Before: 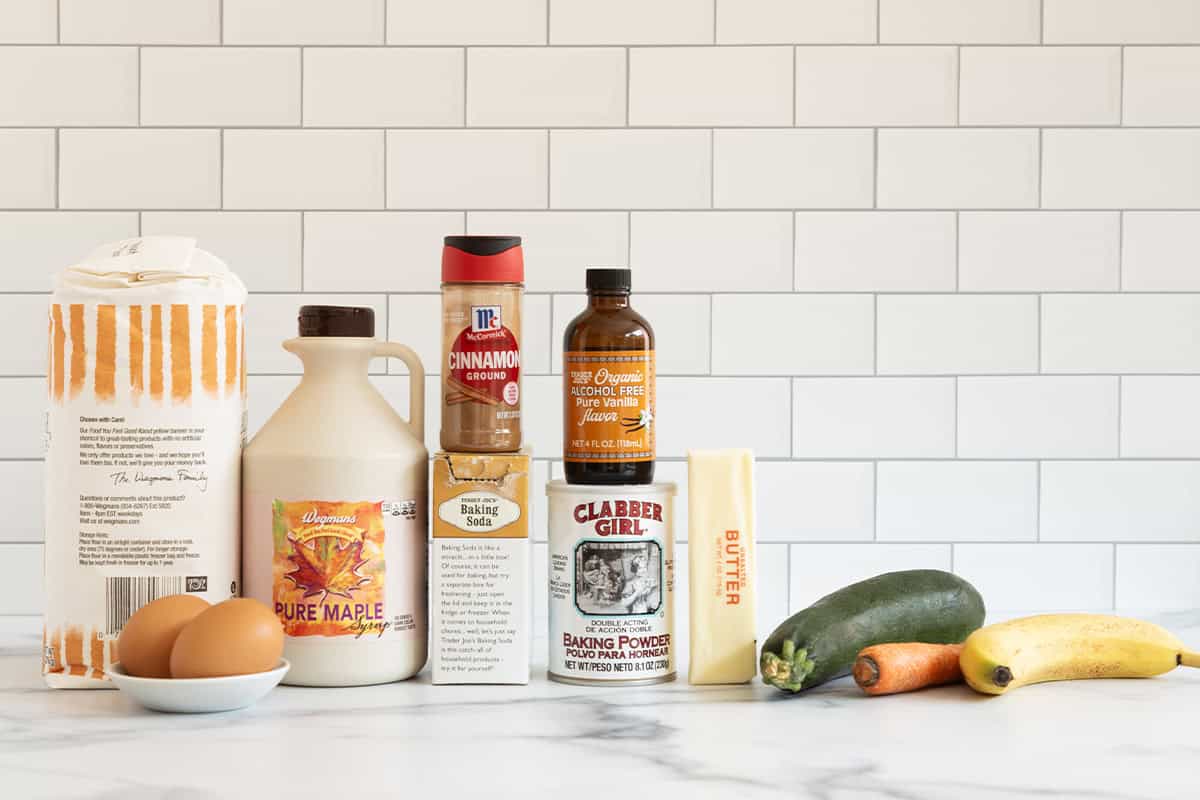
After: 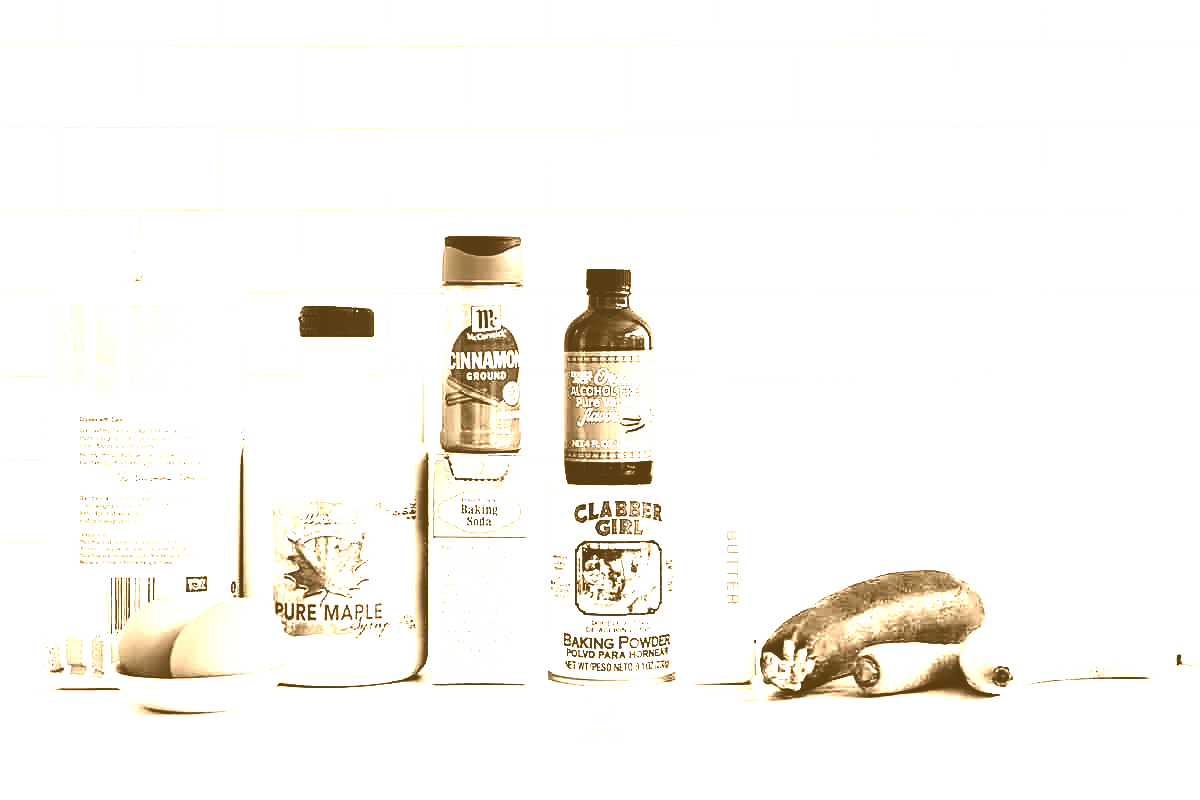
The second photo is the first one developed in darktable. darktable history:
colorize: hue 28.8°, source mix 100%
tone curve: curves: ch0 [(0, 0) (0.105, 0.068) (0.195, 0.162) (0.283, 0.283) (0.384, 0.404) (0.485, 0.531) (0.638, 0.681) (0.795, 0.879) (1, 0.977)]; ch1 [(0, 0) (0.161, 0.092) (0.35, 0.33) (0.379, 0.401) (0.456, 0.469) (0.498, 0.506) (0.521, 0.549) (0.58, 0.624) (0.635, 0.671) (1, 1)]; ch2 [(0, 0) (0.371, 0.362) (0.437, 0.437) (0.483, 0.484) (0.53, 0.515) (0.56, 0.58) (0.622, 0.606) (1, 1)], color space Lab, independent channels, preserve colors none
sharpen: on, module defaults
base curve: curves: ch0 [(0, 0) (0.007, 0.004) (0.027, 0.03) (0.046, 0.07) (0.207, 0.54) (0.442, 0.872) (0.673, 0.972) (1, 1)], preserve colors none
color zones: curves: ch1 [(0.24, 0.629) (0.75, 0.5)]; ch2 [(0.255, 0.454) (0.745, 0.491)], mix 102.12%
contrast brightness saturation: contrast 0.09, brightness -0.59, saturation 0.17
tone equalizer: on, module defaults
